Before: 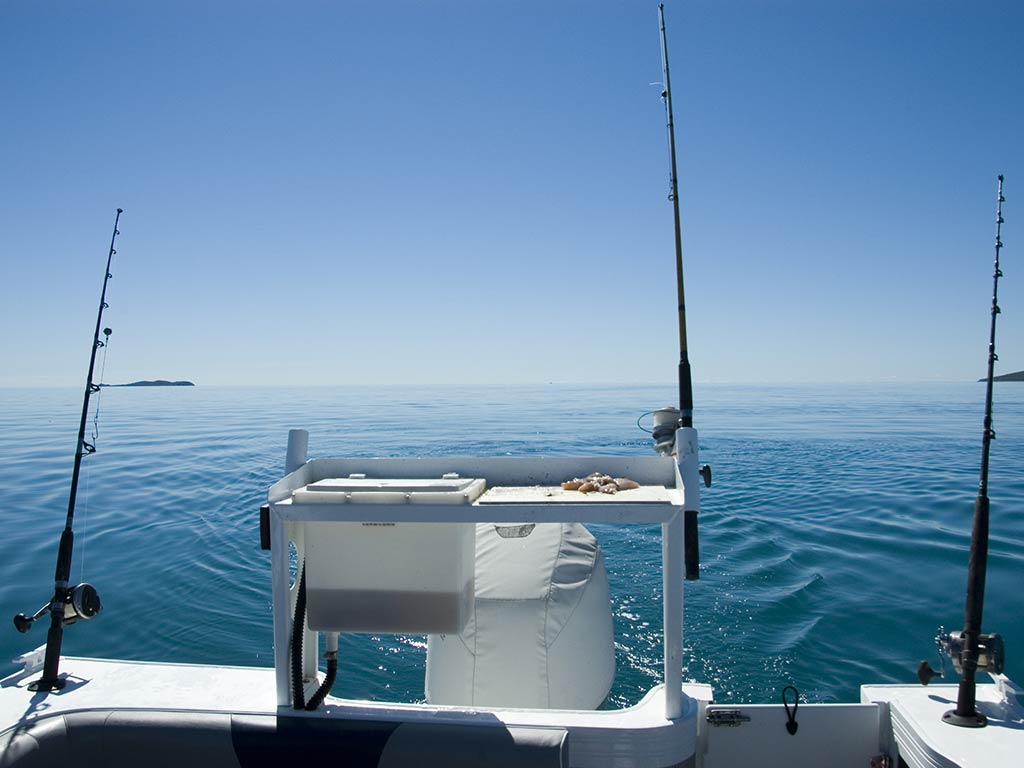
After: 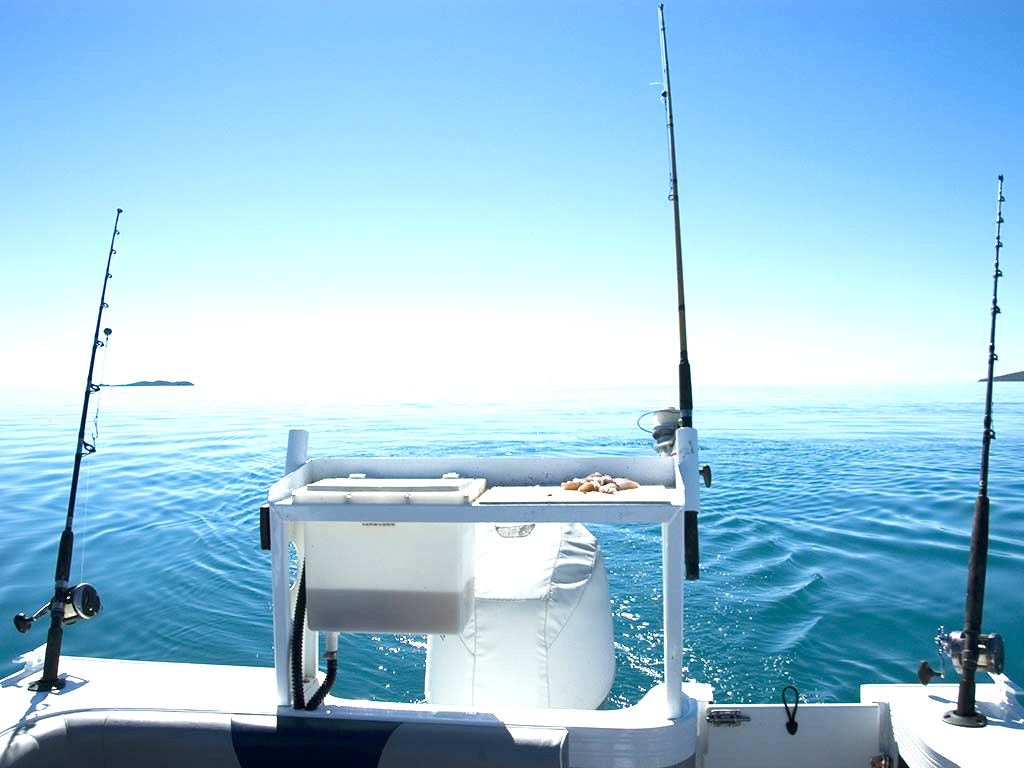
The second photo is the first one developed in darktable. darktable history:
exposure: exposure 1.249 EV, compensate highlight preservation false
